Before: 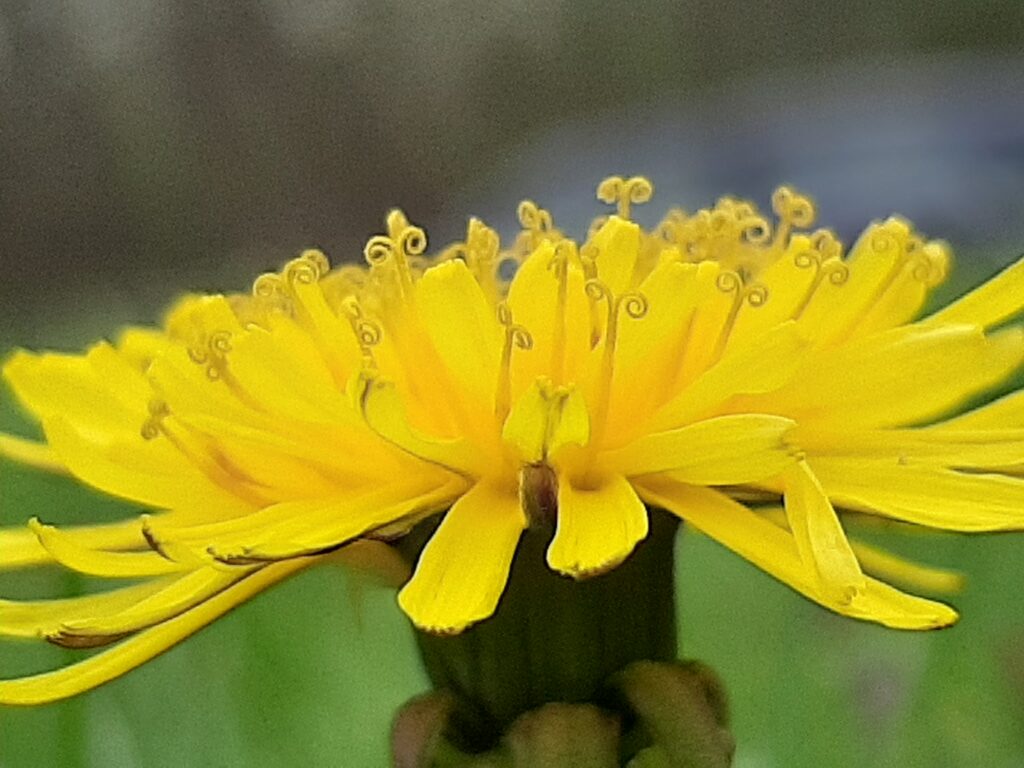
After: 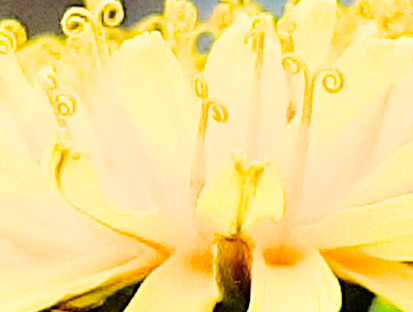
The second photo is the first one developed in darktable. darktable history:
crop: left 30%, top 30%, right 30%, bottom 30%
color contrast: green-magenta contrast 1.69, blue-yellow contrast 1.49
exposure: black level correction 0, exposure 1.1 EV, compensate exposure bias true, compensate highlight preservation false
rotate and perspective: rotation 0.8°, automatic cropping off
filmic rgb: black relative exposure -5 EV, white relative exposure 3.5 EV, hardness 3.19, contrast 1.4, highlights saturation mix -30%
